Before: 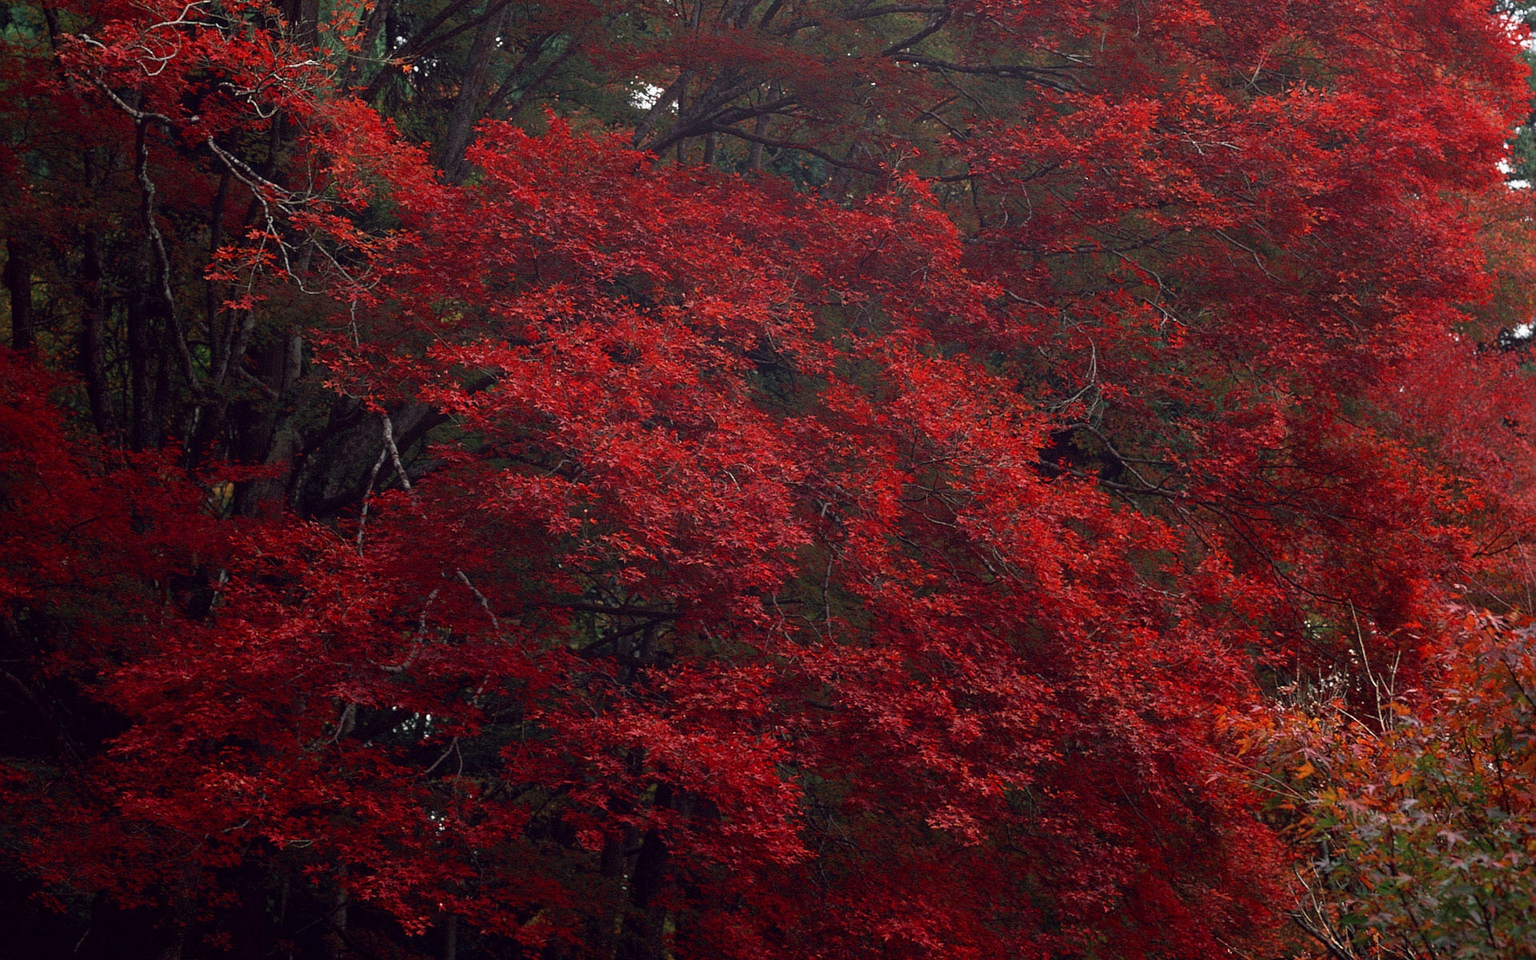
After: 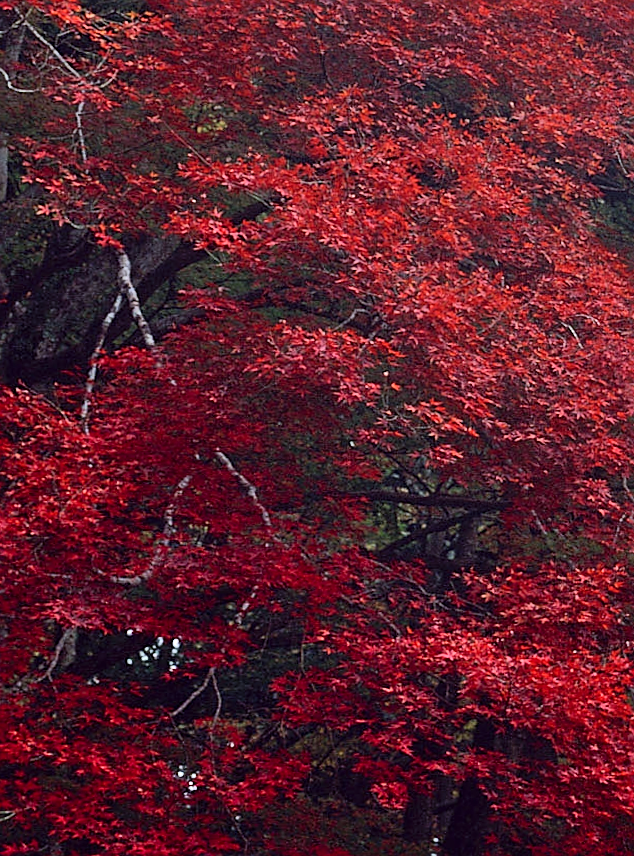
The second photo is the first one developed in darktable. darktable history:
rotate and perspective: rotation -0.013°, lens shift (vertical) -0.027, lens shift (horizontal) 0.178, crop left 0.016, crop right 0.989, crop top 0.082, crop bottom 0.918
sharpen: on, module defaults
shadows and highlights: soften with gaussian
white balance: red 0.924, blue 1.095
crop and rotate: left 21.77%, top 18.528%, right 44.676%, bottom 2.997%
